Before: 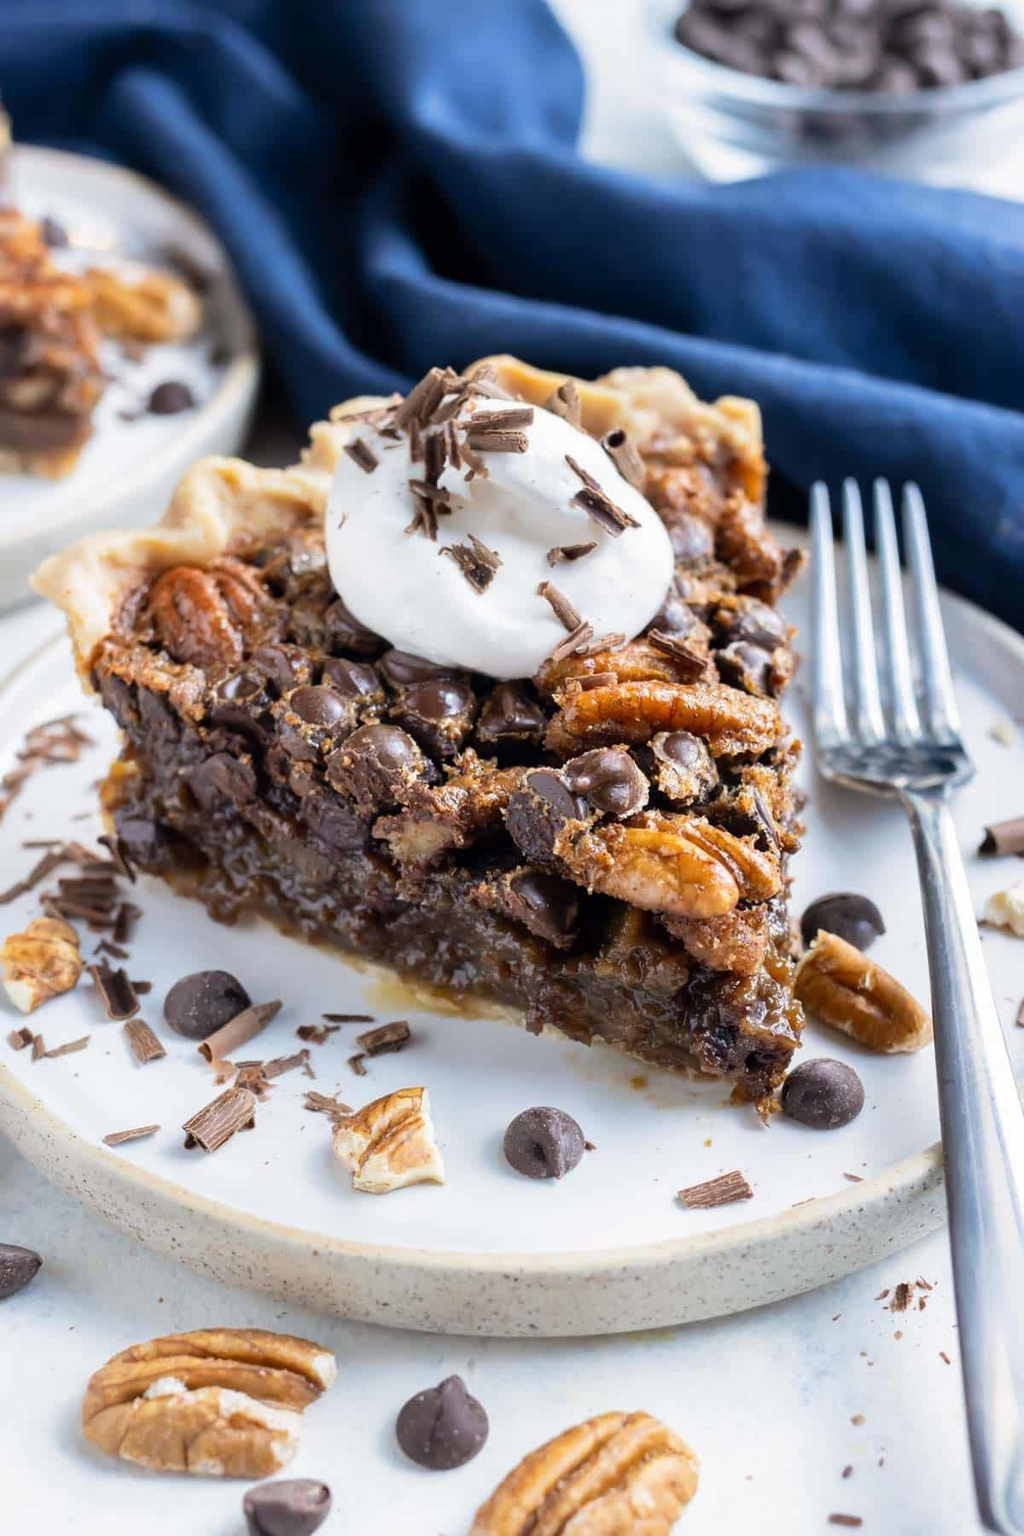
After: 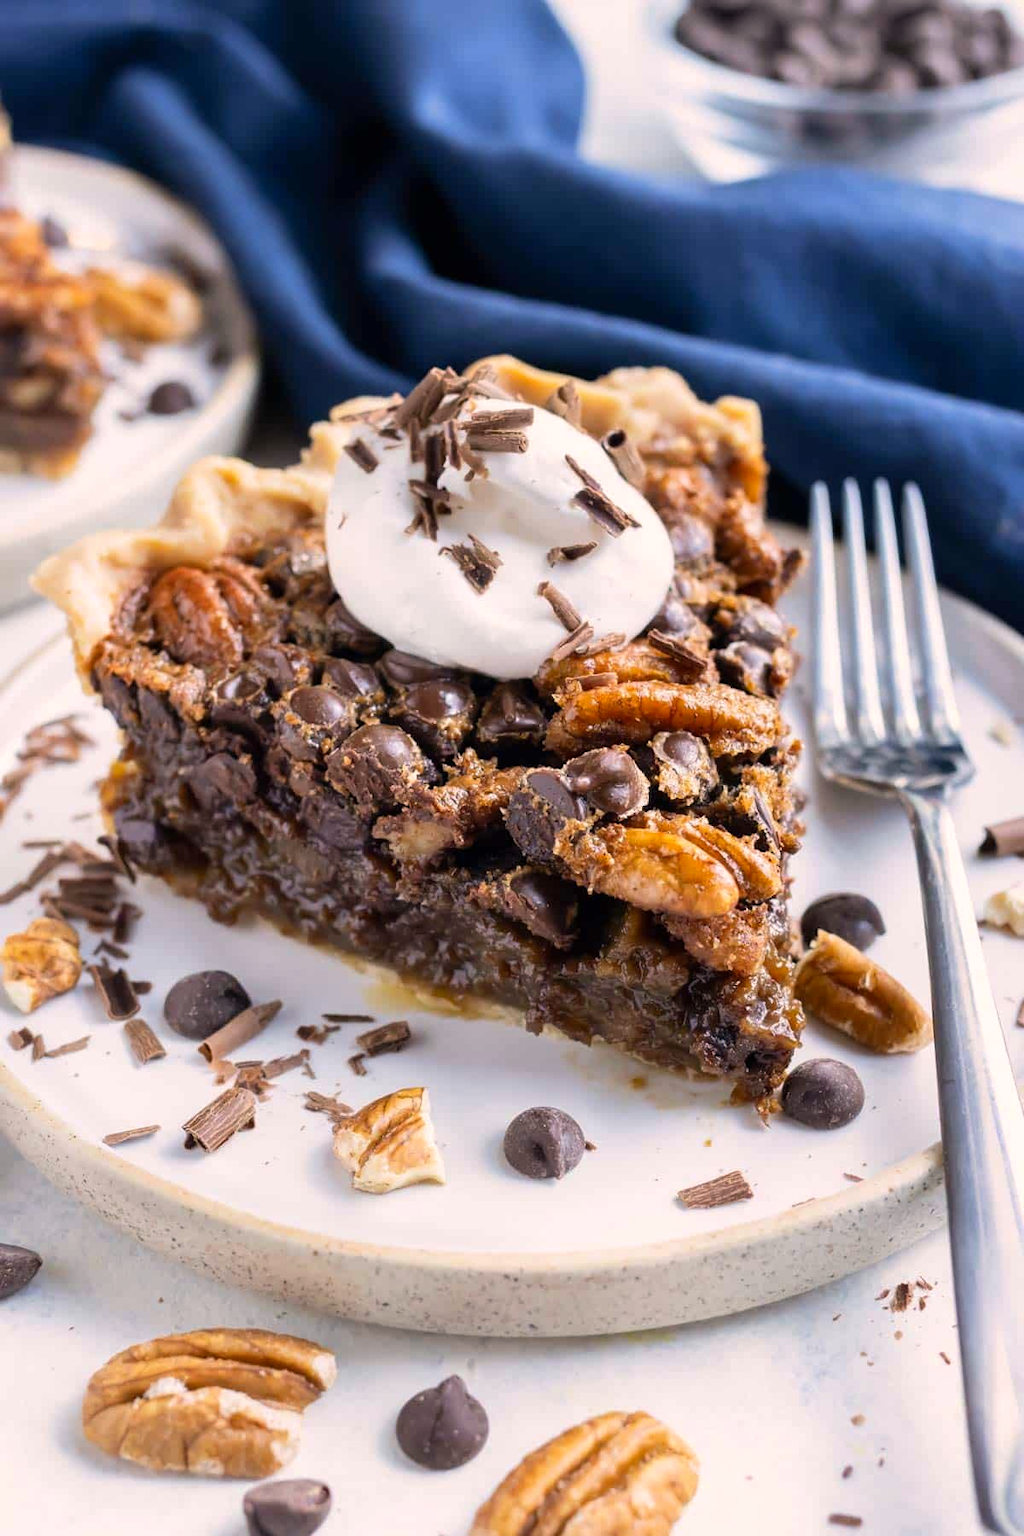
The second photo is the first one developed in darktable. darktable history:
color balance rgb: power › hue 329.28°, perceptual saturation grading › global saturation 0.29%, global vibrance 20%
color correction: highlights a* 6.01, highlights b* 4.76
